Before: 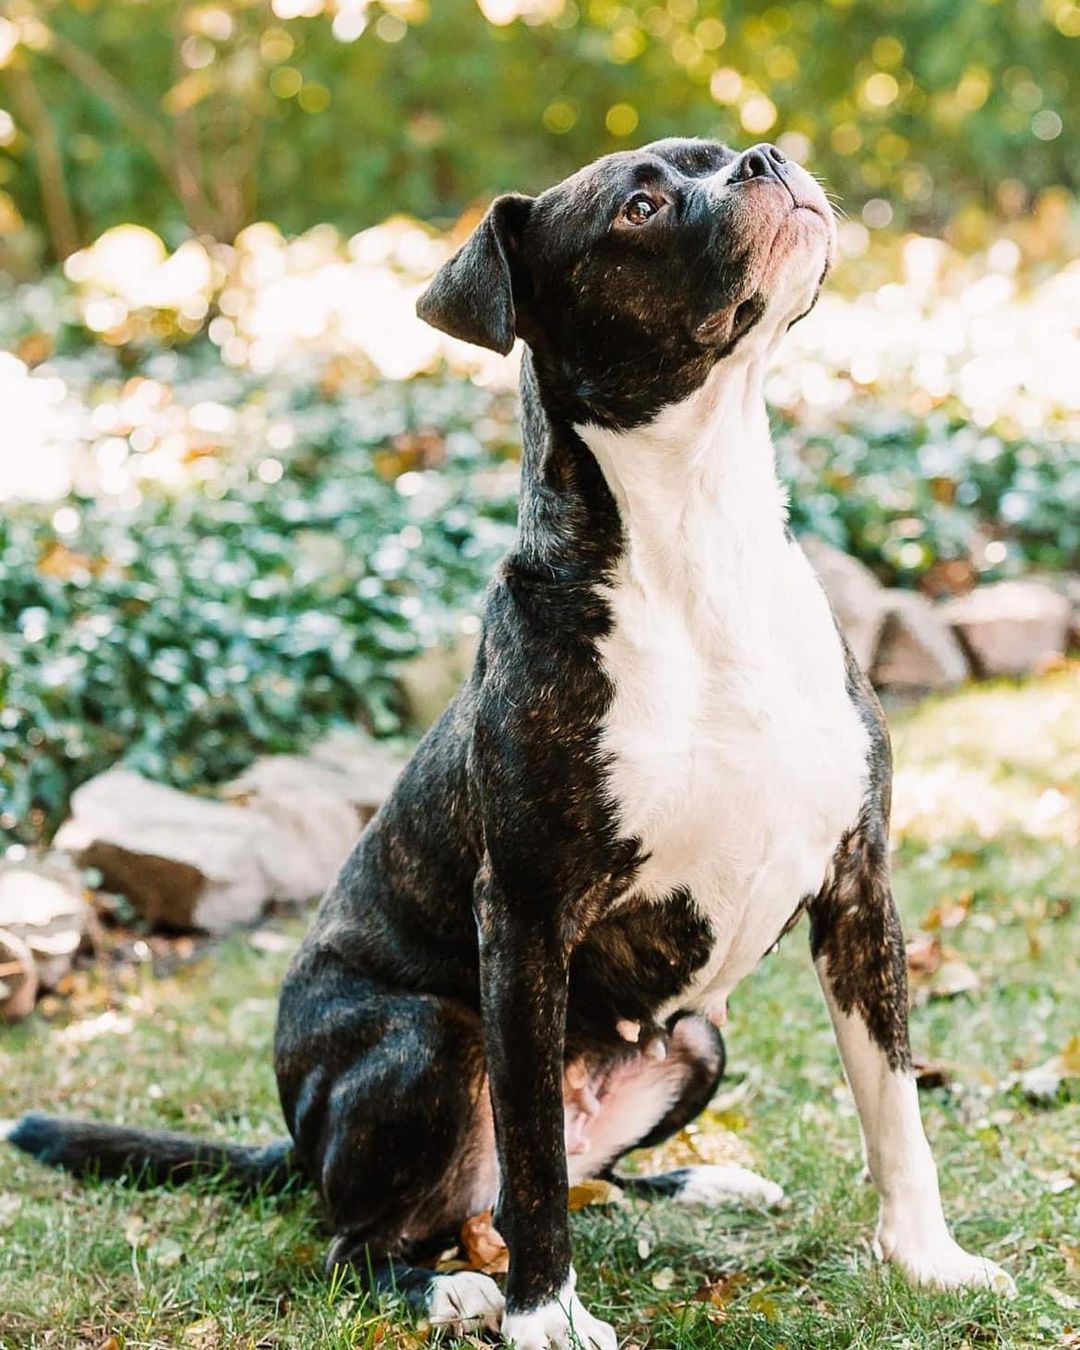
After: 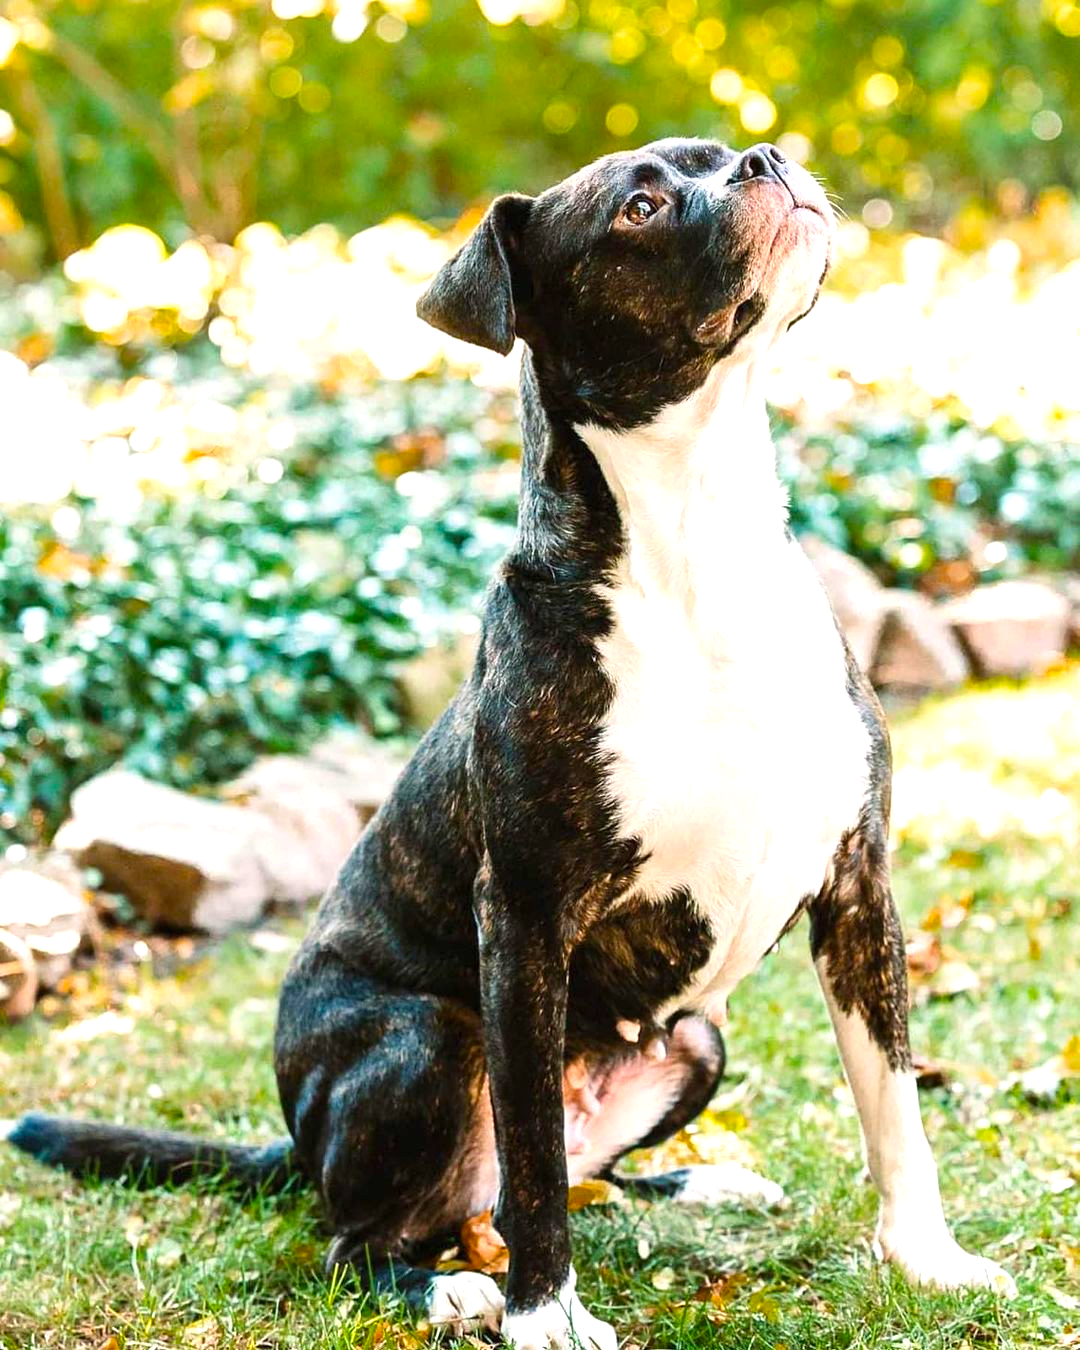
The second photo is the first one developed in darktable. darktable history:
exposure: exposure 0.566 EV, compensate highlight preservation false
color balance rgb: perceptual saturation grading › global saturation 25%, global vibrance 20%
